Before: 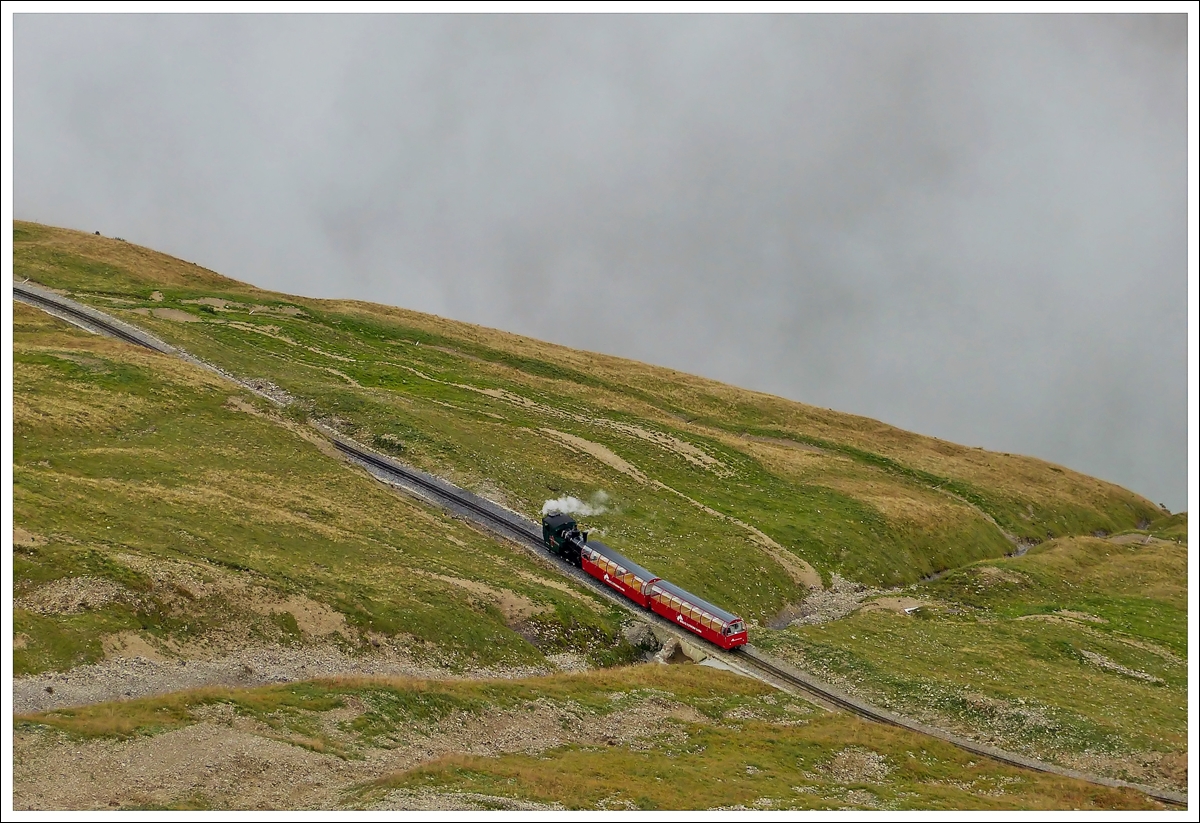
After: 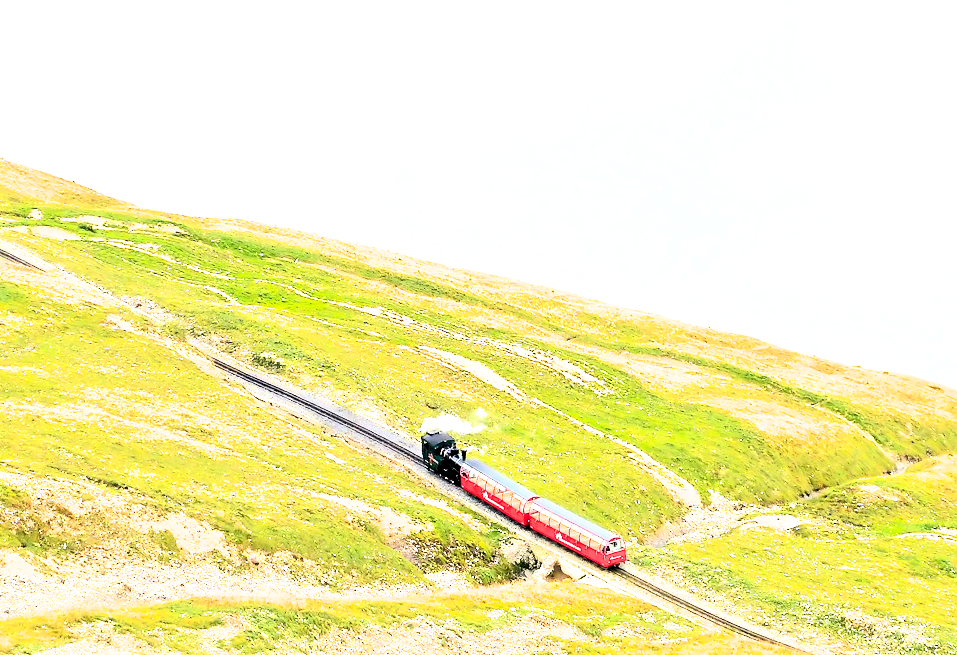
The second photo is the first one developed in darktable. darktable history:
tone equalizer: -8 EV -0.411 EV, -7 EV -0.371 EV, -6 EV -0.327 EV, -5 EV -0.24 EV, -3 EV 0.252 EV, -2 EV 0.308 EV, -1 EV 0.37 EV, +0 EV 0.405 EV
contrast brightness saturation: contrast 0.197, brightness 0.166, saturation 0.228
filmic rgb: middle gray luminance 9.86%, black relative exposure -8.58 EV, white relative exposure 3.3 EV, target black luminance 0%, hardness 5.2, latitude 44.61%, contrast 1.312, highlights saturation mix 4.83%, shadows ↔ highlights balance 24%, color science v6 (2022)
crop and rotate: left 10.146%, top 10.045%, right 10.07%, bottom 10.283%
exposure: black level correction 0, exposure 1.2 EV, compensate exposure bias true, compensate highlight preservation false
